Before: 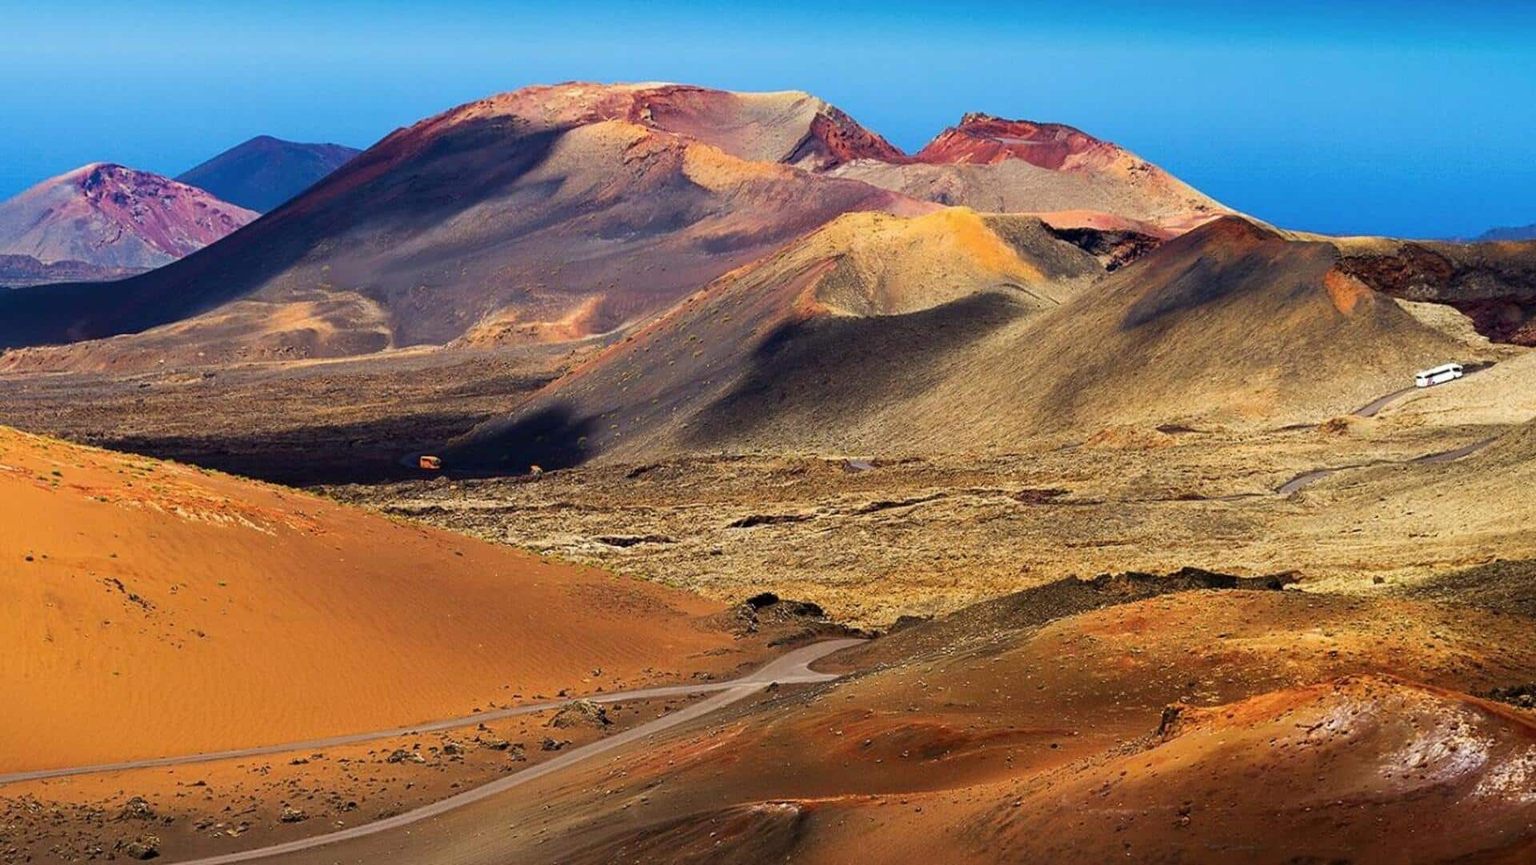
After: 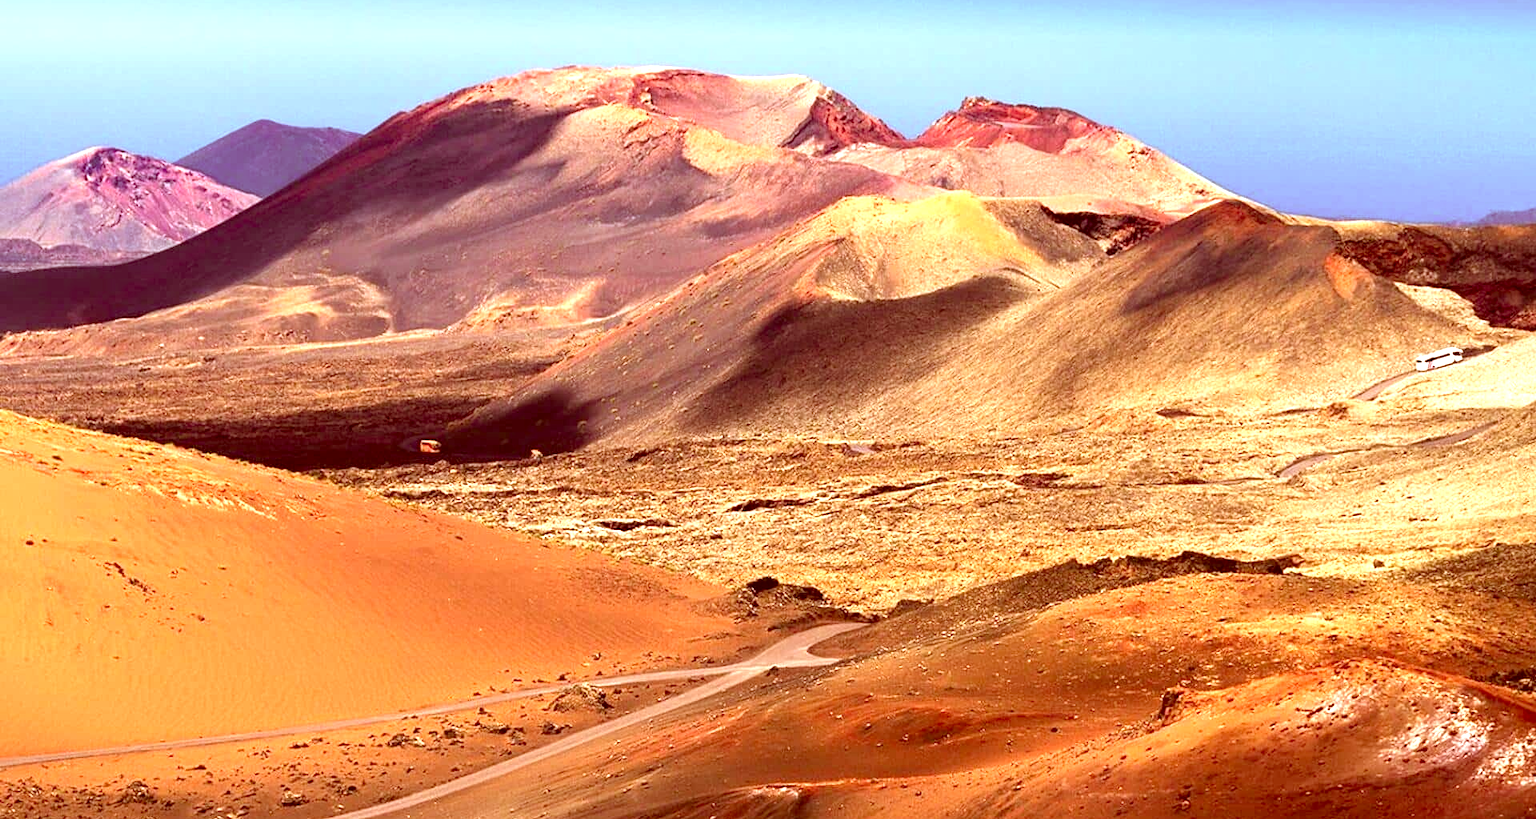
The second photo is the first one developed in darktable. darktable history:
crop and rotate: top 1.926%, bottom 3.27%
color correction: highlights a* 9.21, highlights b* 8.78, shadows a* 39.39, shadows b* 39.33, saturation 0.807
exposure: black level correction 0, exposure 1.098 EV, compensate exposure bias true, compensate highlight preservation false
